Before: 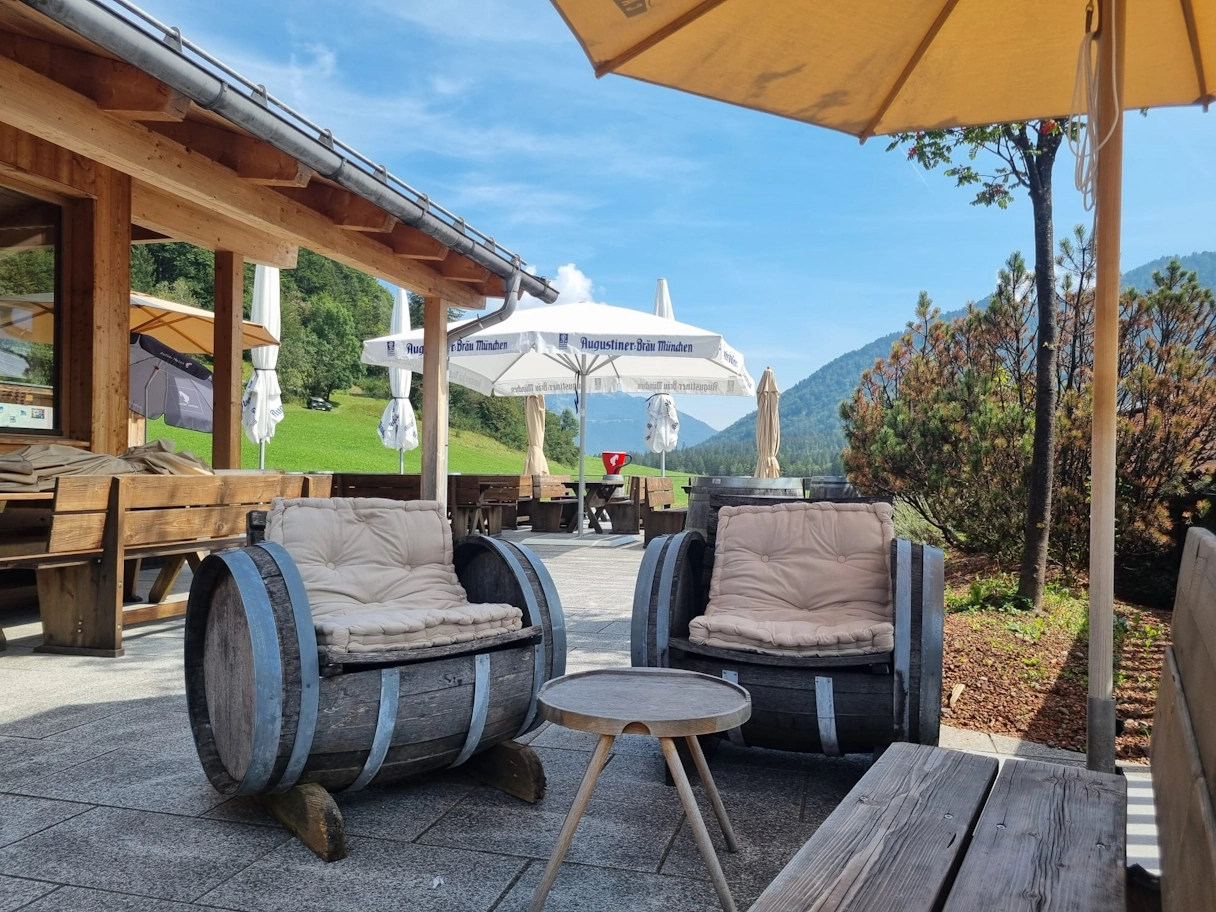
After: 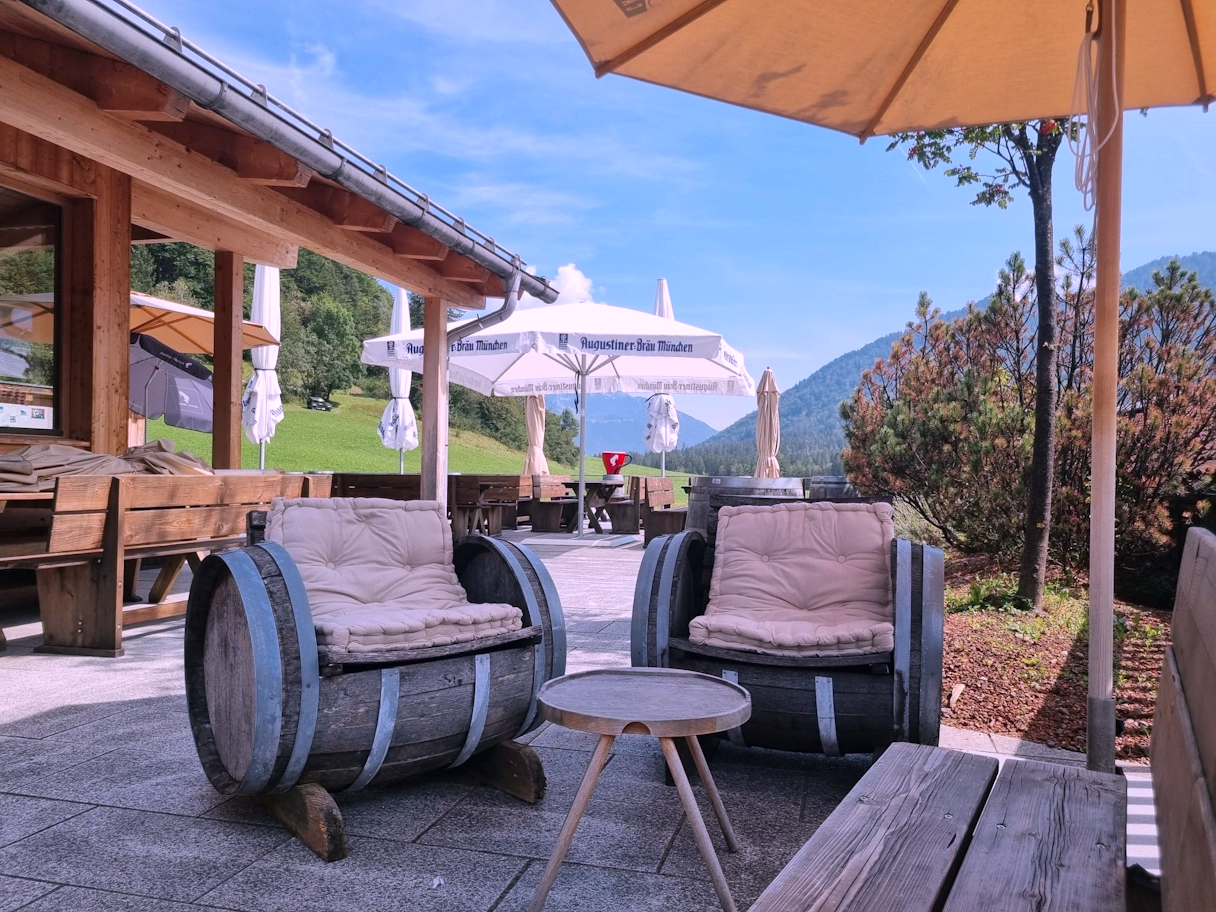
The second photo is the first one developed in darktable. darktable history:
color correction: highlights a* 15.52, highlights b* -20.11
